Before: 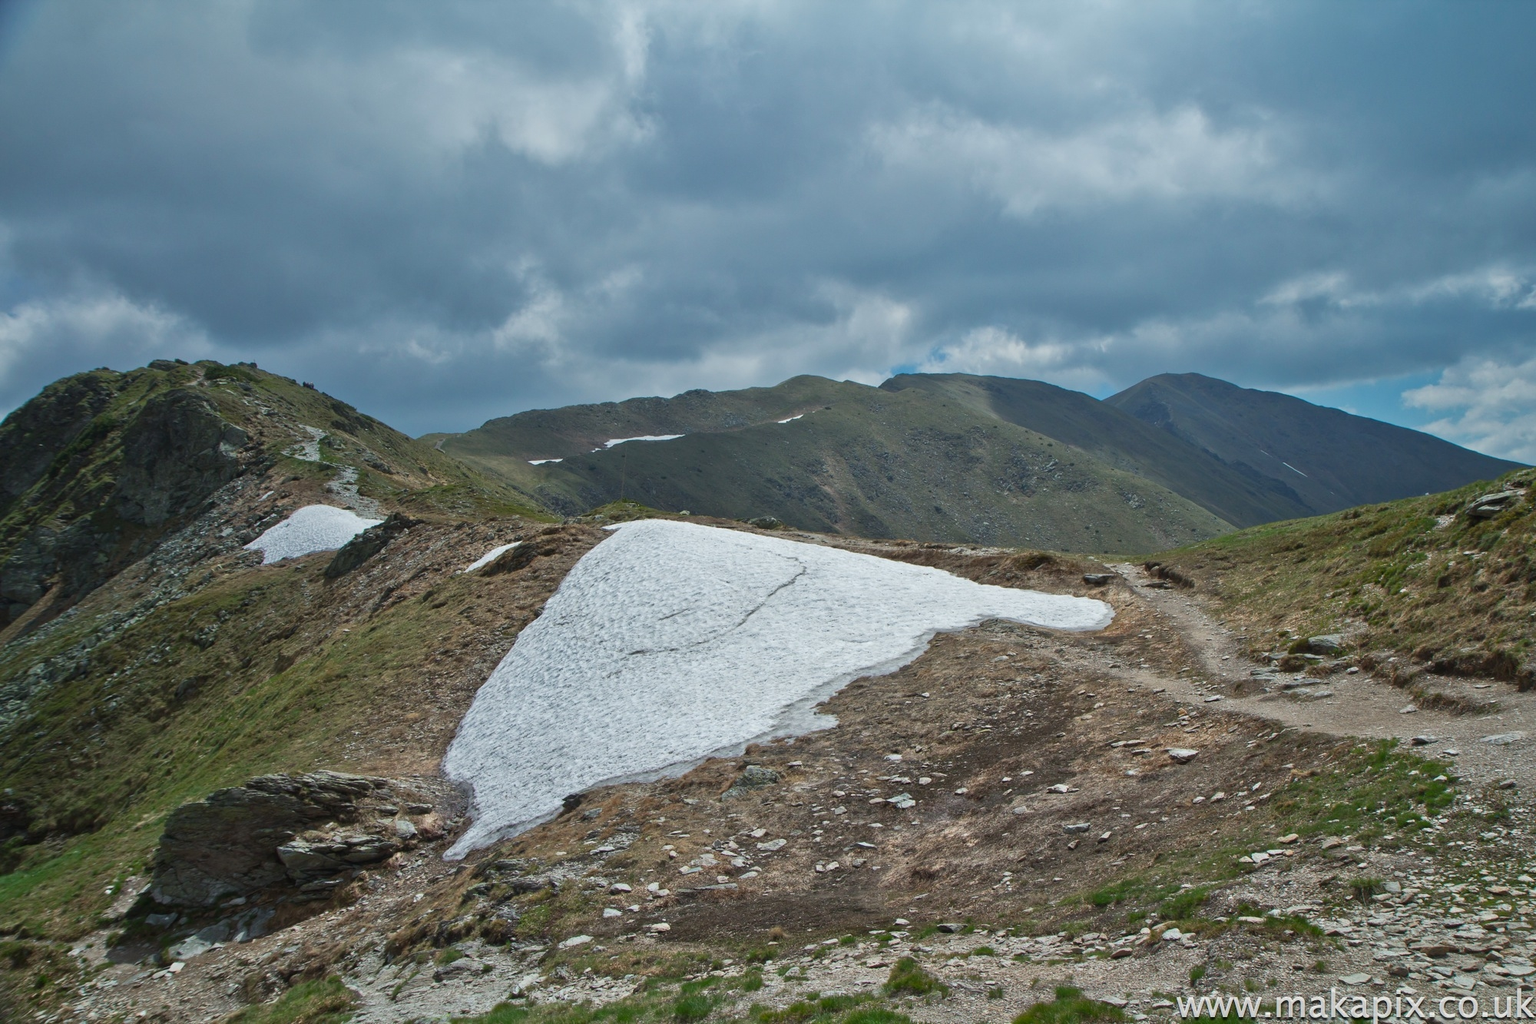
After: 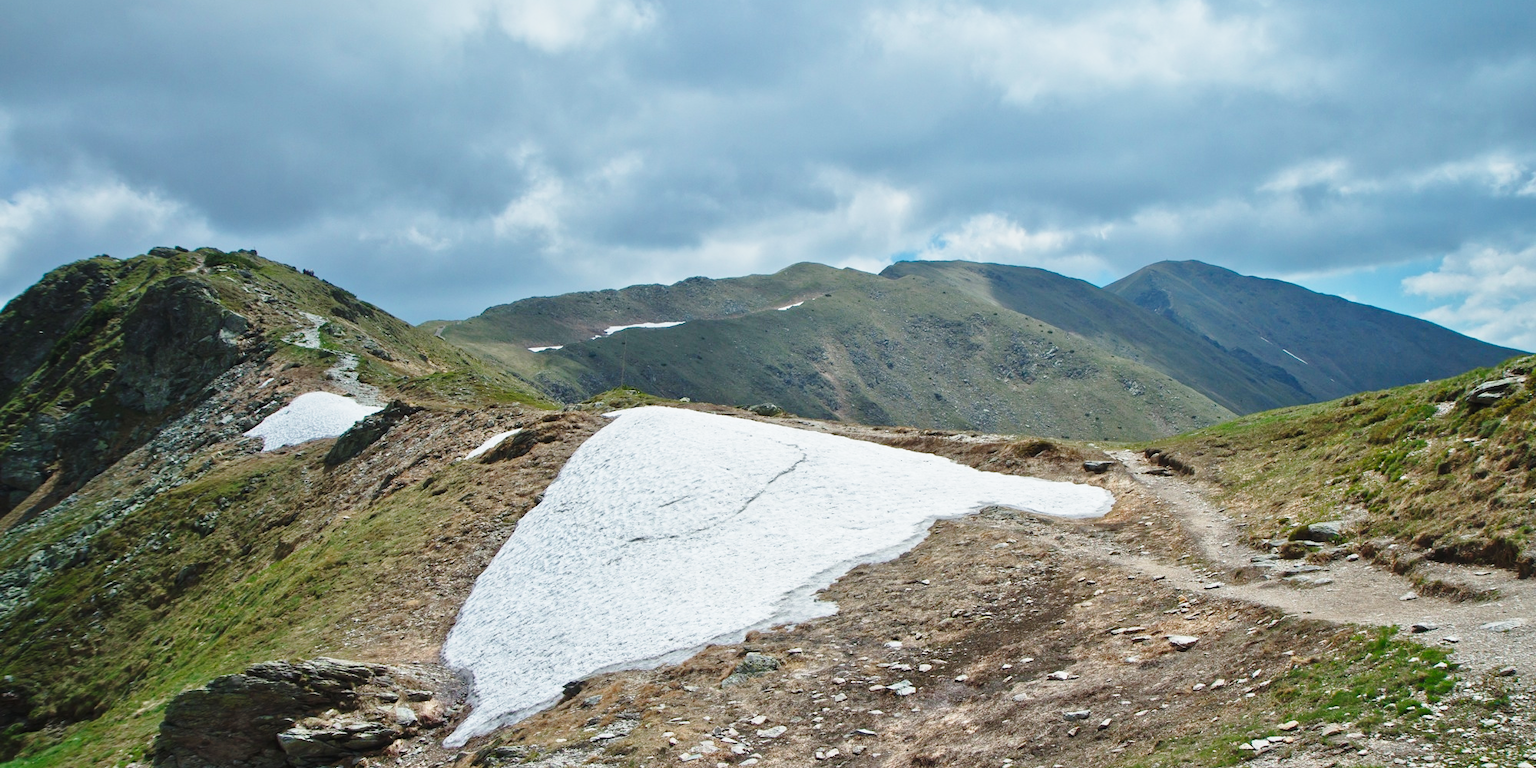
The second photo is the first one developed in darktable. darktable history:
crop: top 11.046%, bottom 13.891%
base curve: curves: ch0 [(0, 0) (0.028, 0.03) (0.121, 0.232) (0.46, 0.748) (0.859, 0.968) (1, 1)], preserve colors none
